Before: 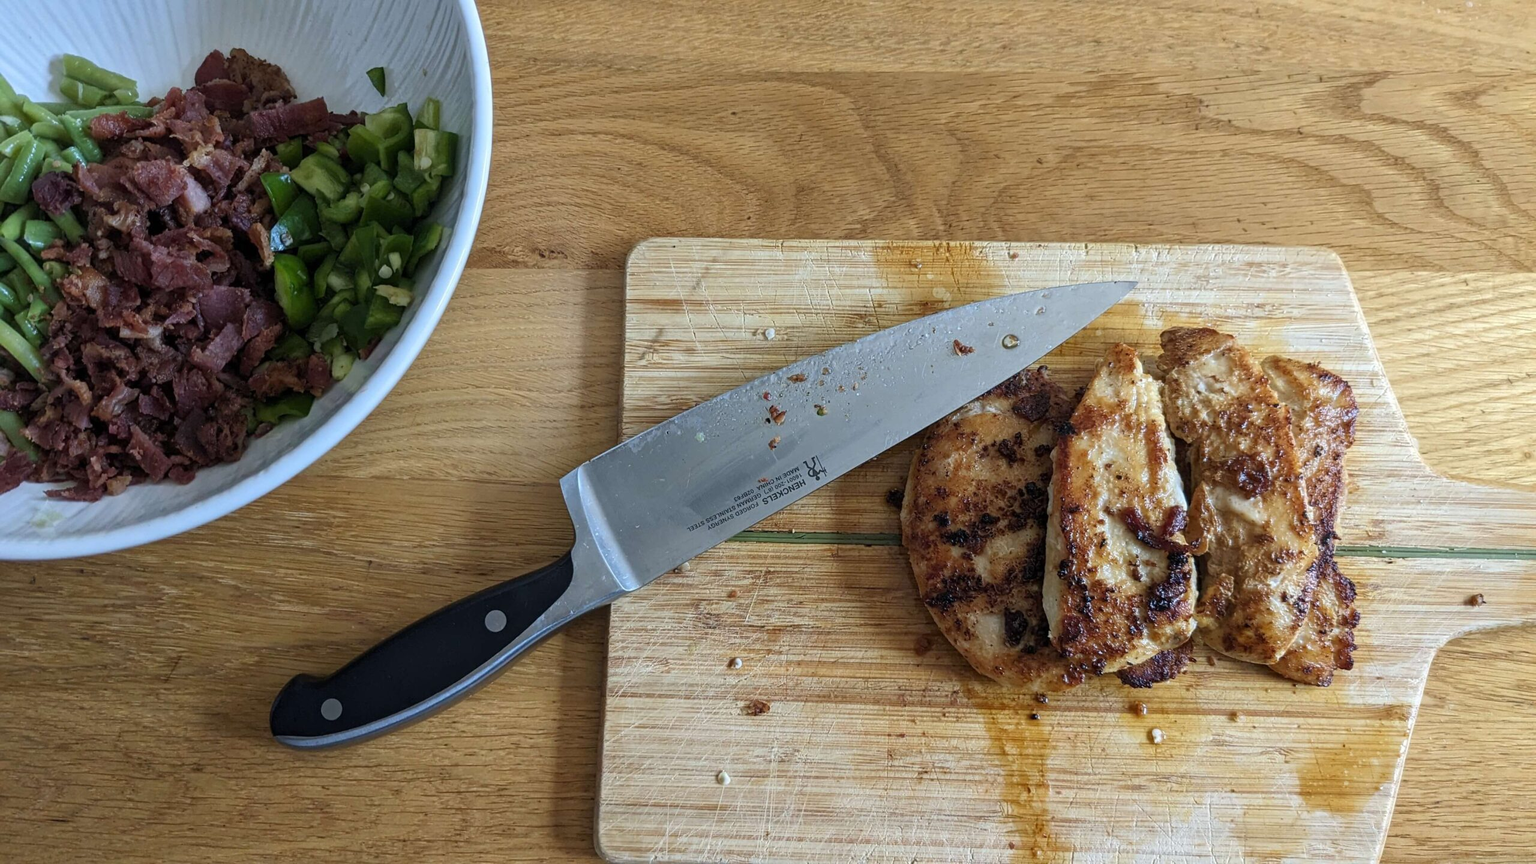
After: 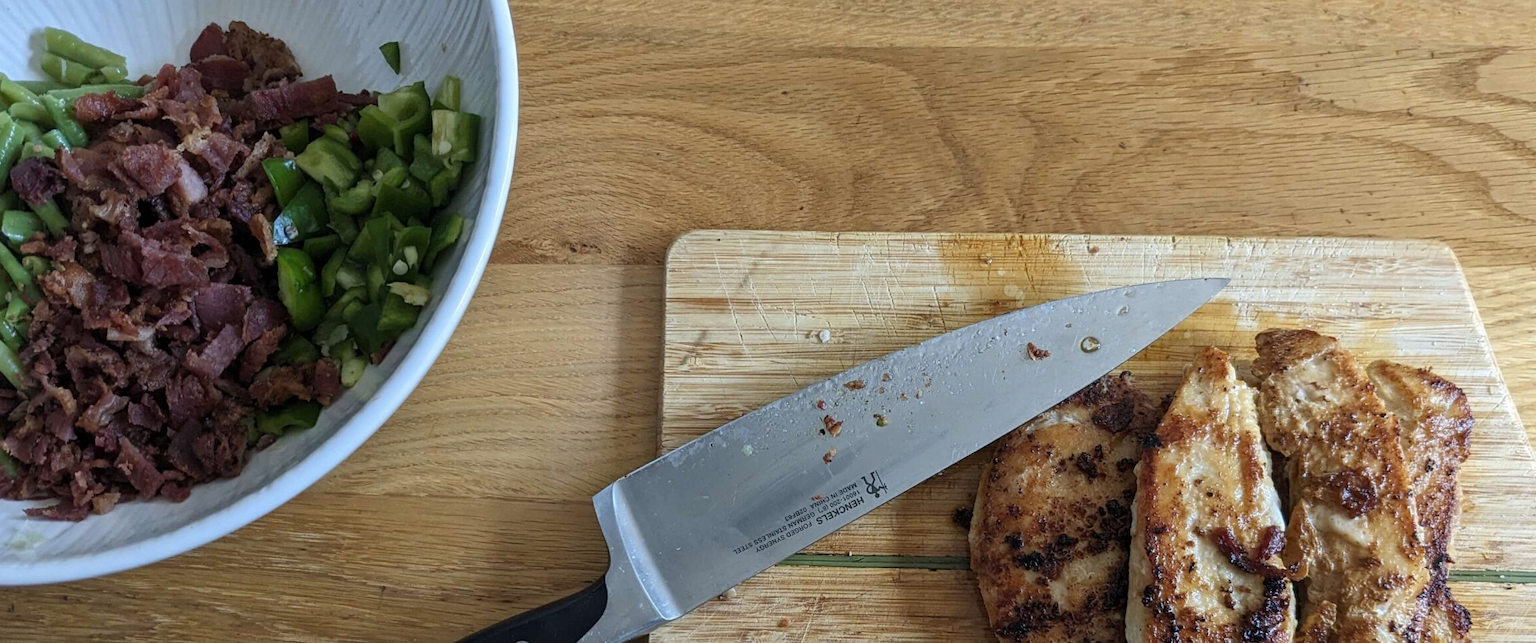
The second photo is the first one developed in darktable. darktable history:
contrast brightness saturation: saturation -0.04
crop: left 1.509%, top 3.452%, right 7.696%, bottom 28.452%
